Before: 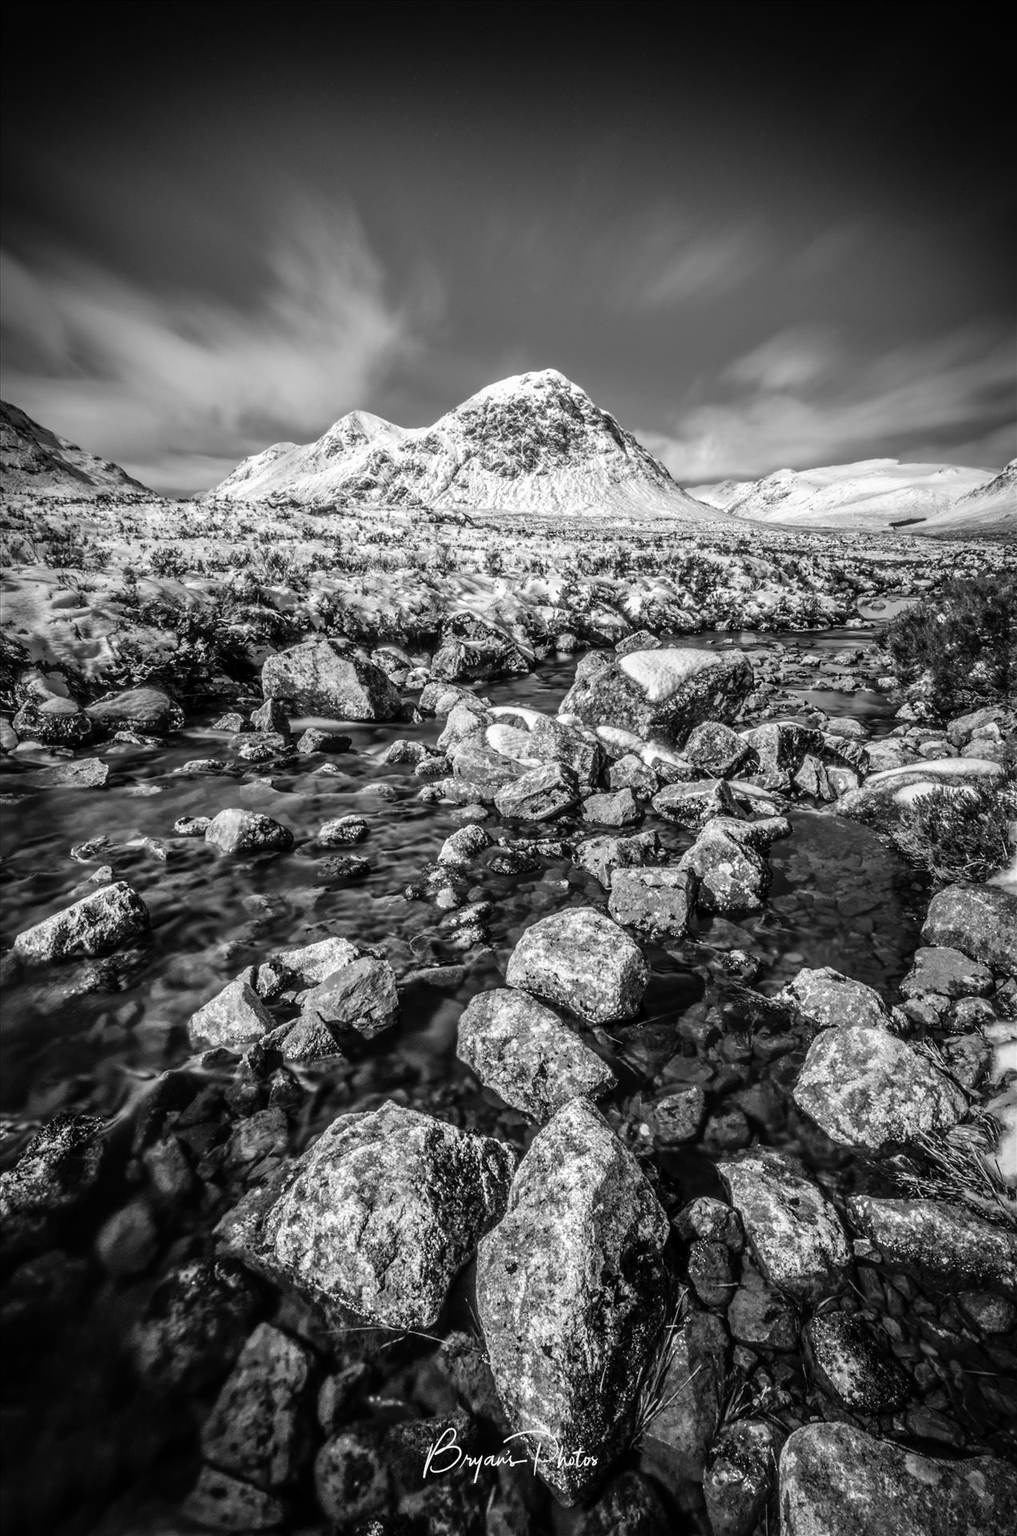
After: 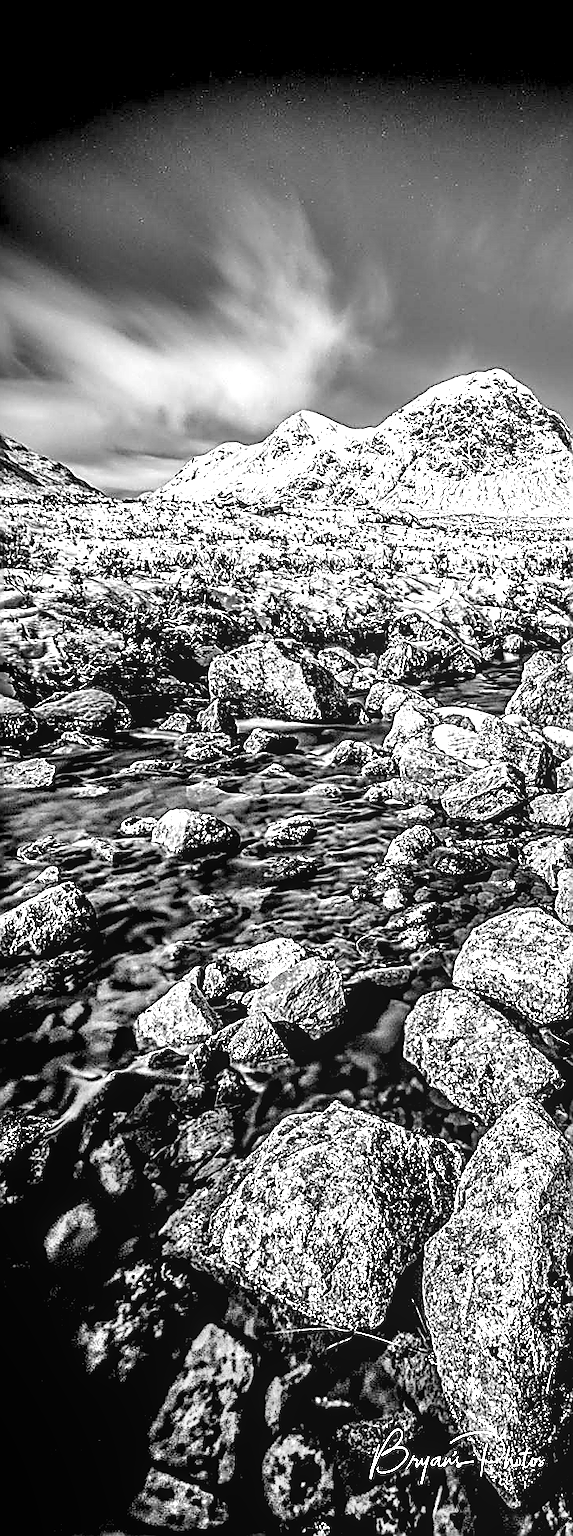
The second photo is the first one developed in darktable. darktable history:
crop: left 5.336%, right 38.315%
shadows and highlights: radius 111.78, shadows 51.61, white point adjustment 9.11, highlights -3.12, soften with gaussian
local contrast: on, module defaults
sharpen: amount 1.865
contrast brightness saturation: brightness 0.126
levels: levels [0.182, 0.542, 0.902]
haze removal: compatibility mode true, adaptive false
exposure: exposure 0.197 EV, compensate highlight preservation false
